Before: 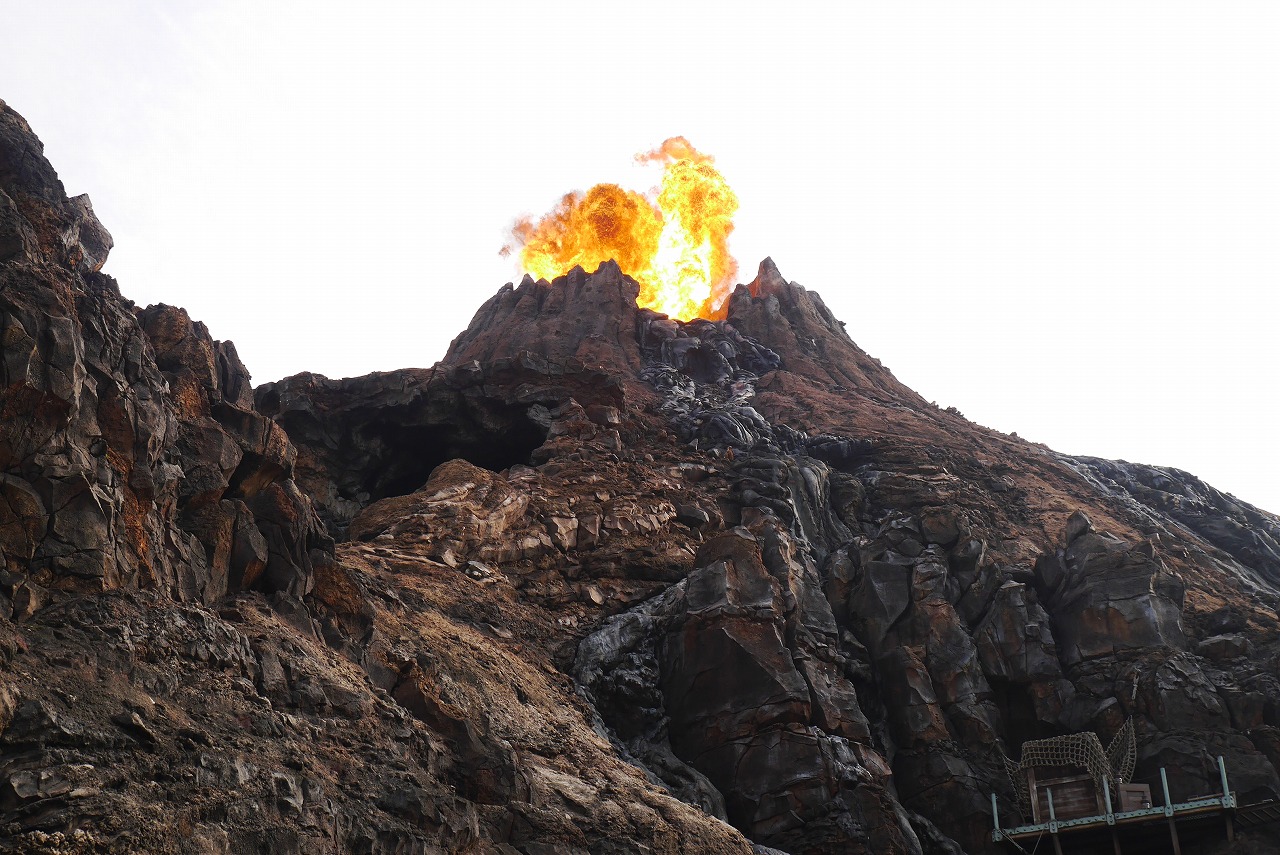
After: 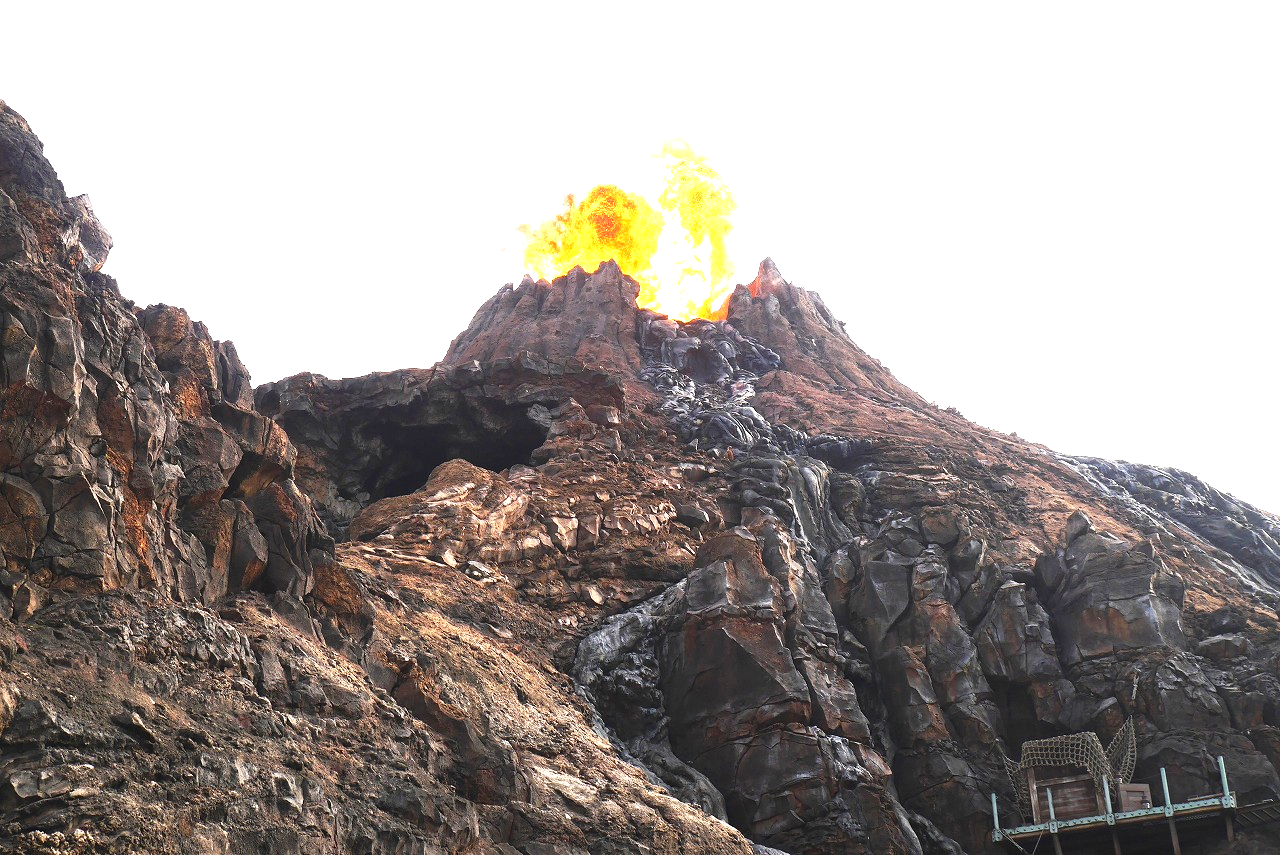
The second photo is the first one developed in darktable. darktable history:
exposure: black level correction 0, exposure 1.521 EV, compensate highlight preservation false
